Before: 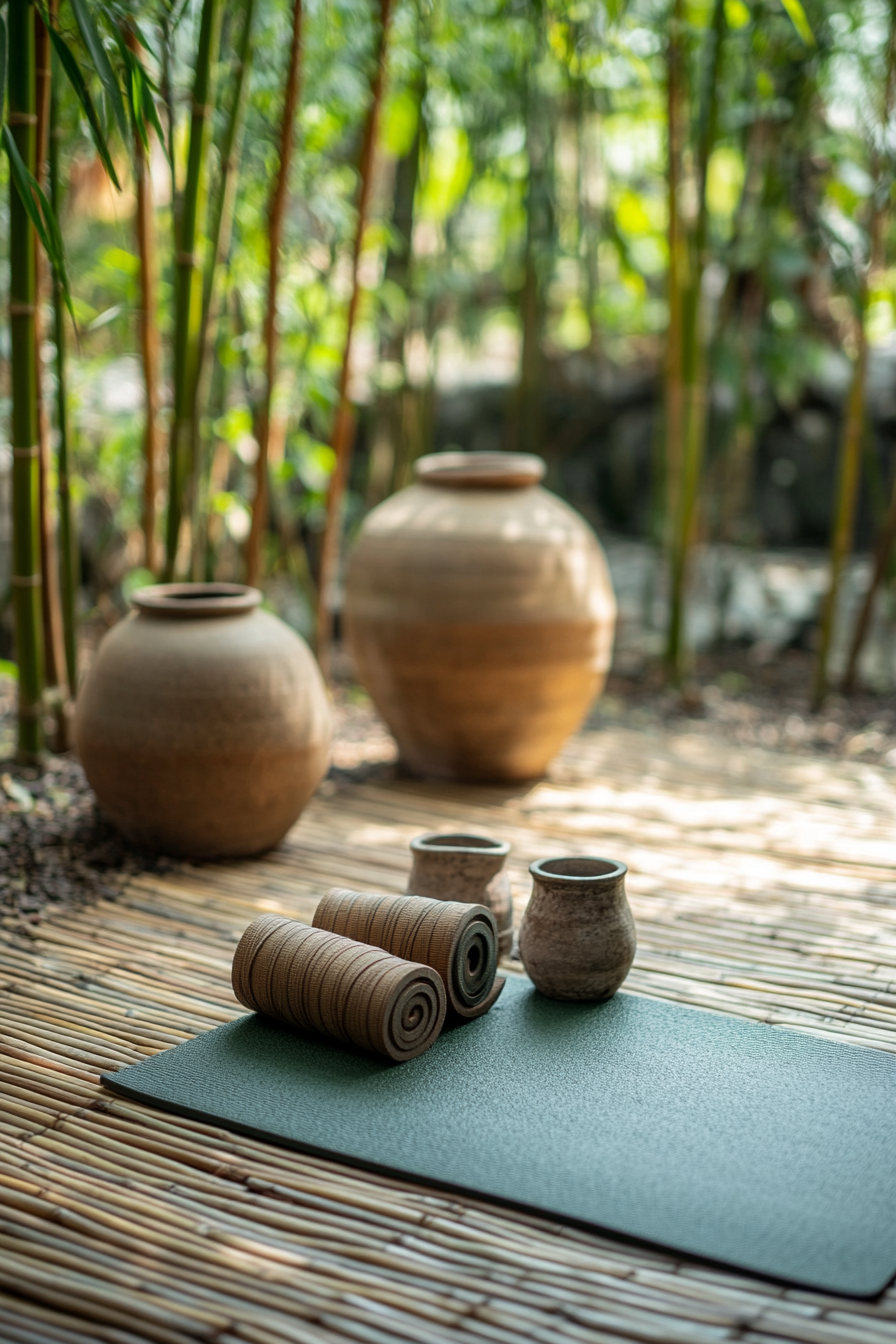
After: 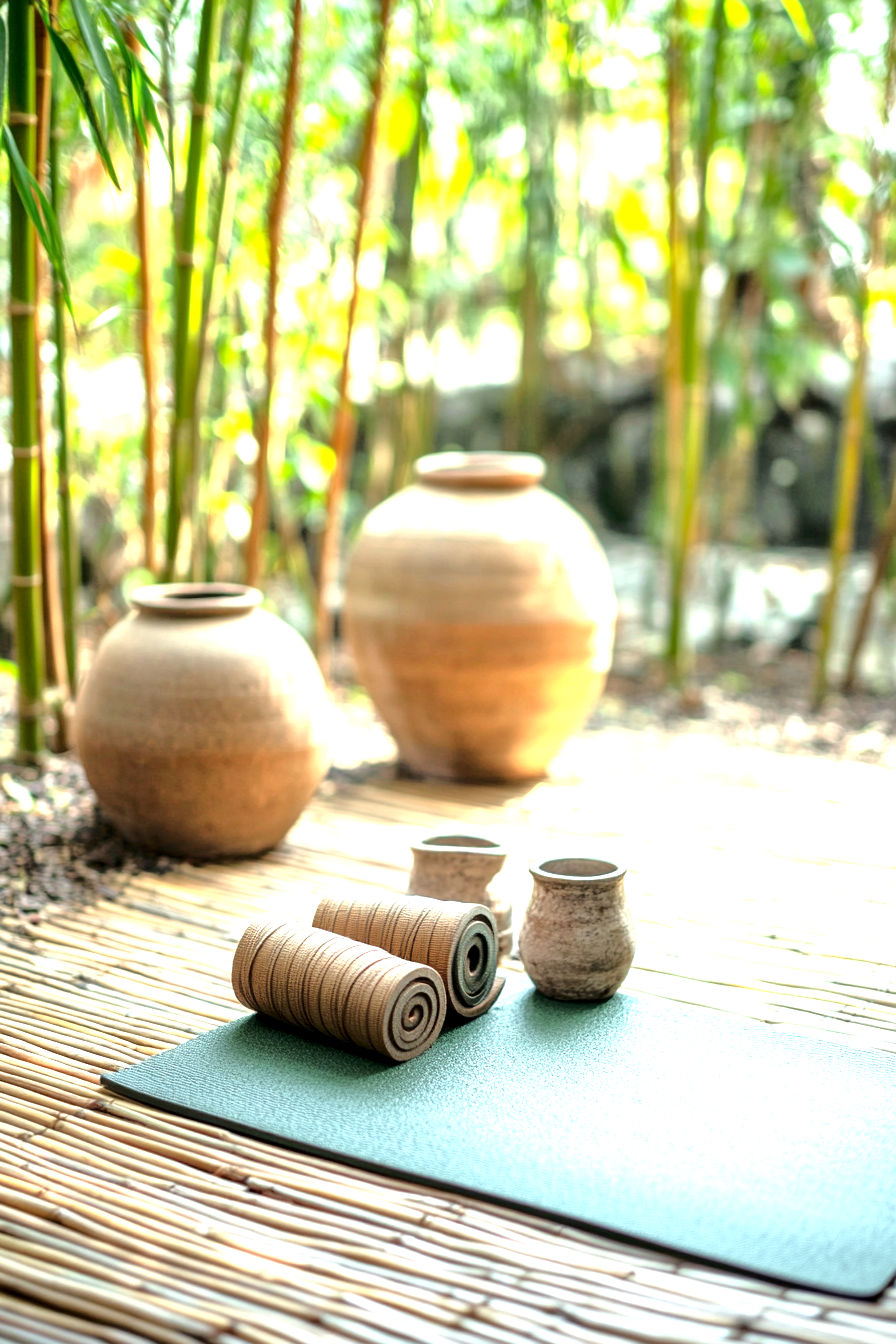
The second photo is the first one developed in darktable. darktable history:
exposure: black level correction 0.001, exposure 1.713 EV, compensate highlight preservation false
tone equalizer: -8 EV 0.029 EV, -7 EV -0.04 EV, -6 EV 0.046 EV, -5 EV 0.028 EV, -4 EV 0.261 EV, -3 EV 0.665 EV, -2 EV 0.572 EV, -1 EV 0.177 EV, +0 EV 0.038 EV, mask exposure compensation -0.496 EV
